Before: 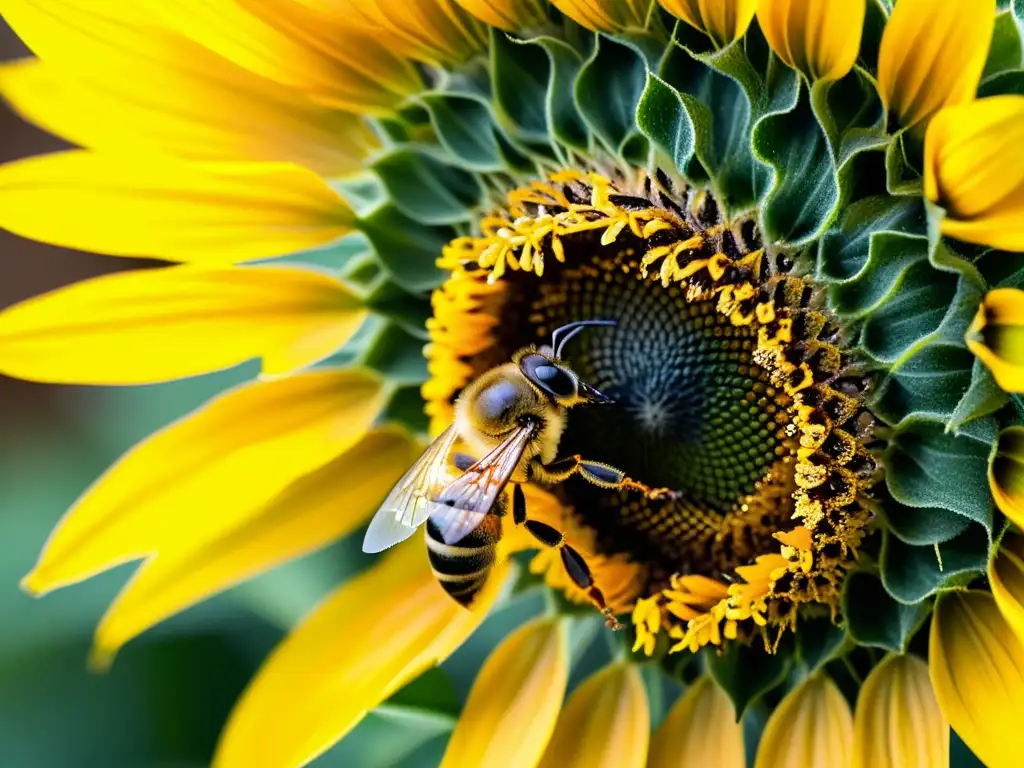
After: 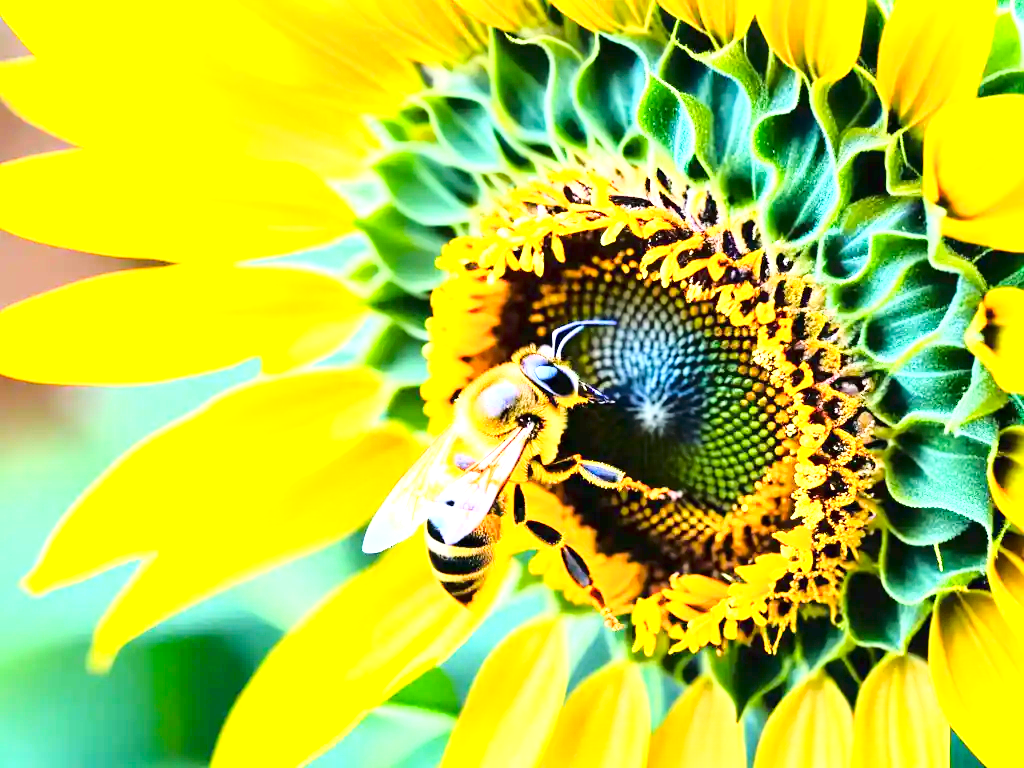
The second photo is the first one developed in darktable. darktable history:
exposure: black level correction 0, exposure 1.999 EV, compensate exposure bias true, compensate highlight preservation false
color balance rgb: linear chroma grading › shadows 19.142%, linear chroma grading › highlights 2.767%, linear chroma grading › mid-tones 10.586%, perceptual saturation grading › global saturation 0.97%
base curve: curves: ch0 [(0, 0) (0.032, 0.037) (0.105, 0.228) (0.435, 0.76) (0.856, 0.983) (1, 1)]
